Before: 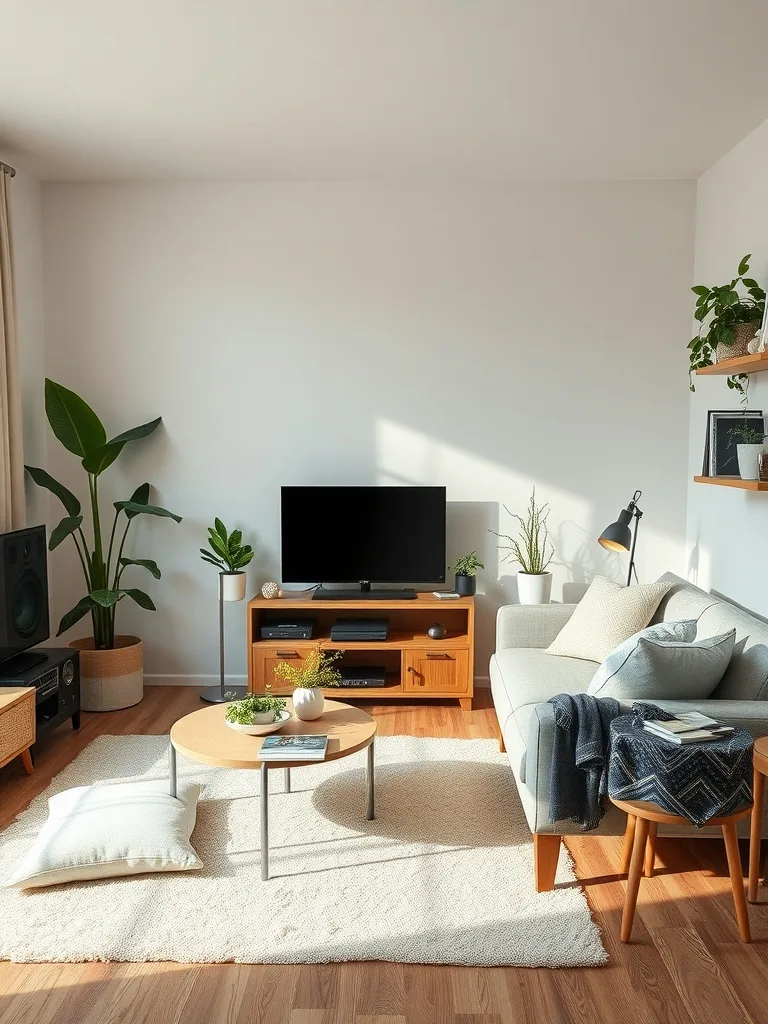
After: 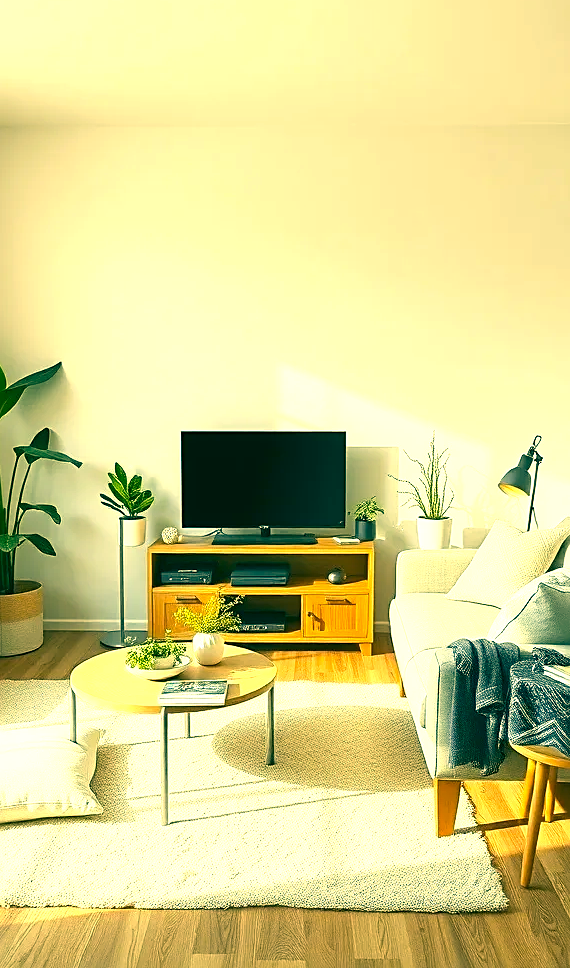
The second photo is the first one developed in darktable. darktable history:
crop and rotate: left 13.125%, top 5.374%, right 12.602%
sharpen: on, module defaults
color correction: highlights a* 1.98, highlights b* 34.16, shadows a* -36.07, shadows b* -5.77
exposure: exposure 1 EV, compensate exposure bias true, compensate highlight preservation false
